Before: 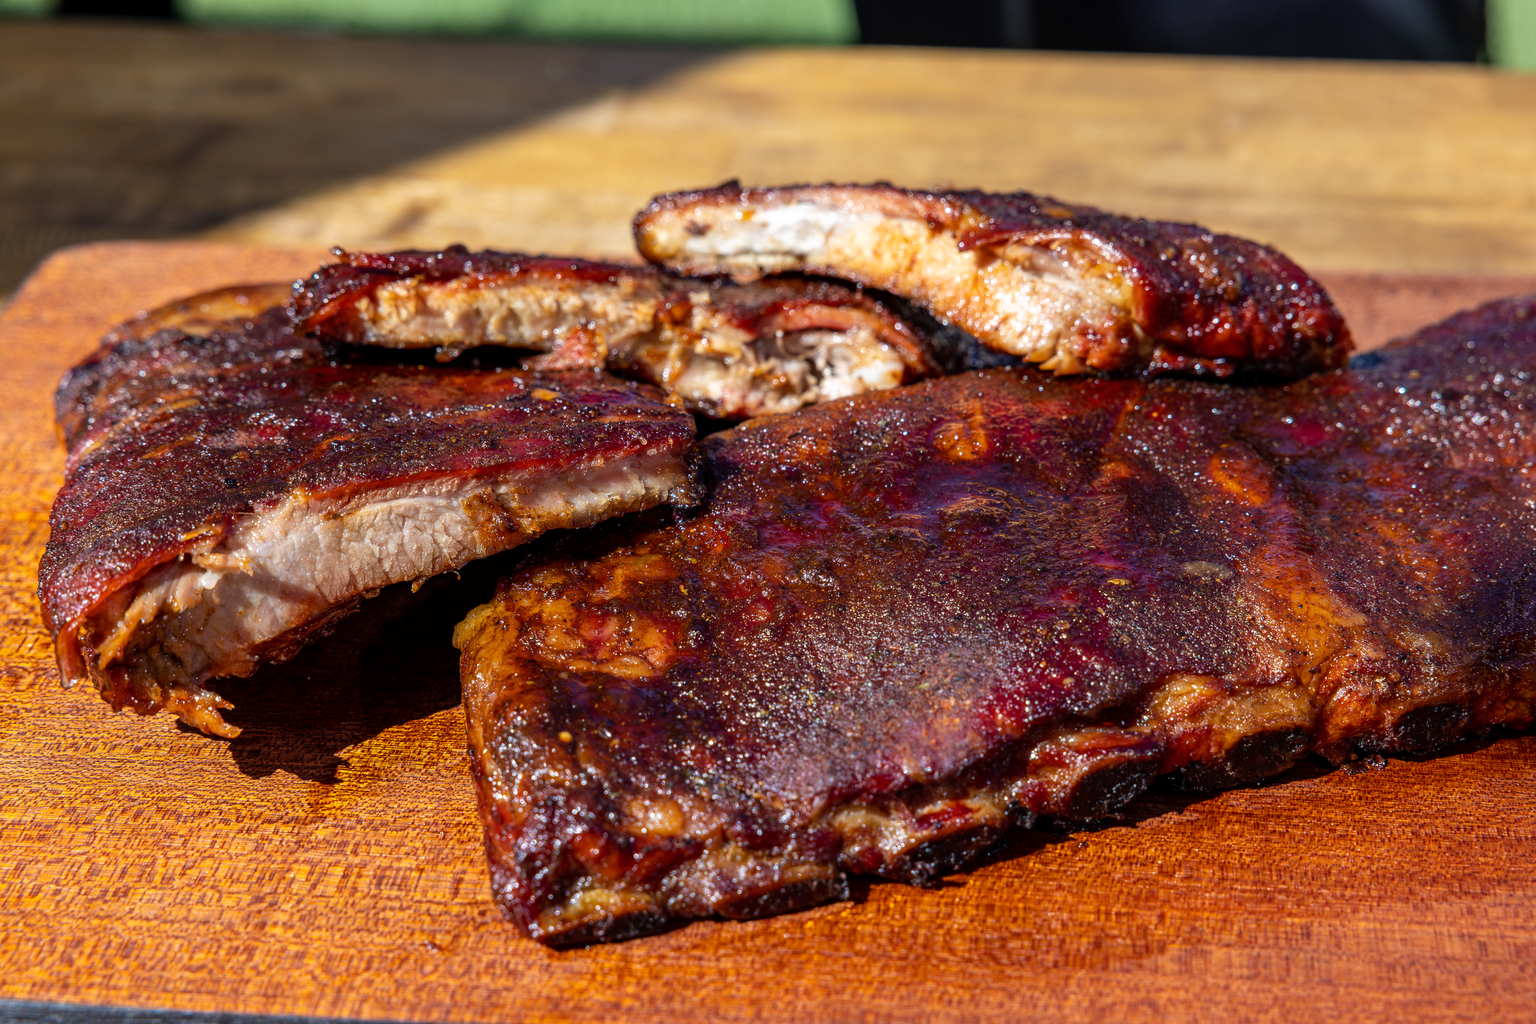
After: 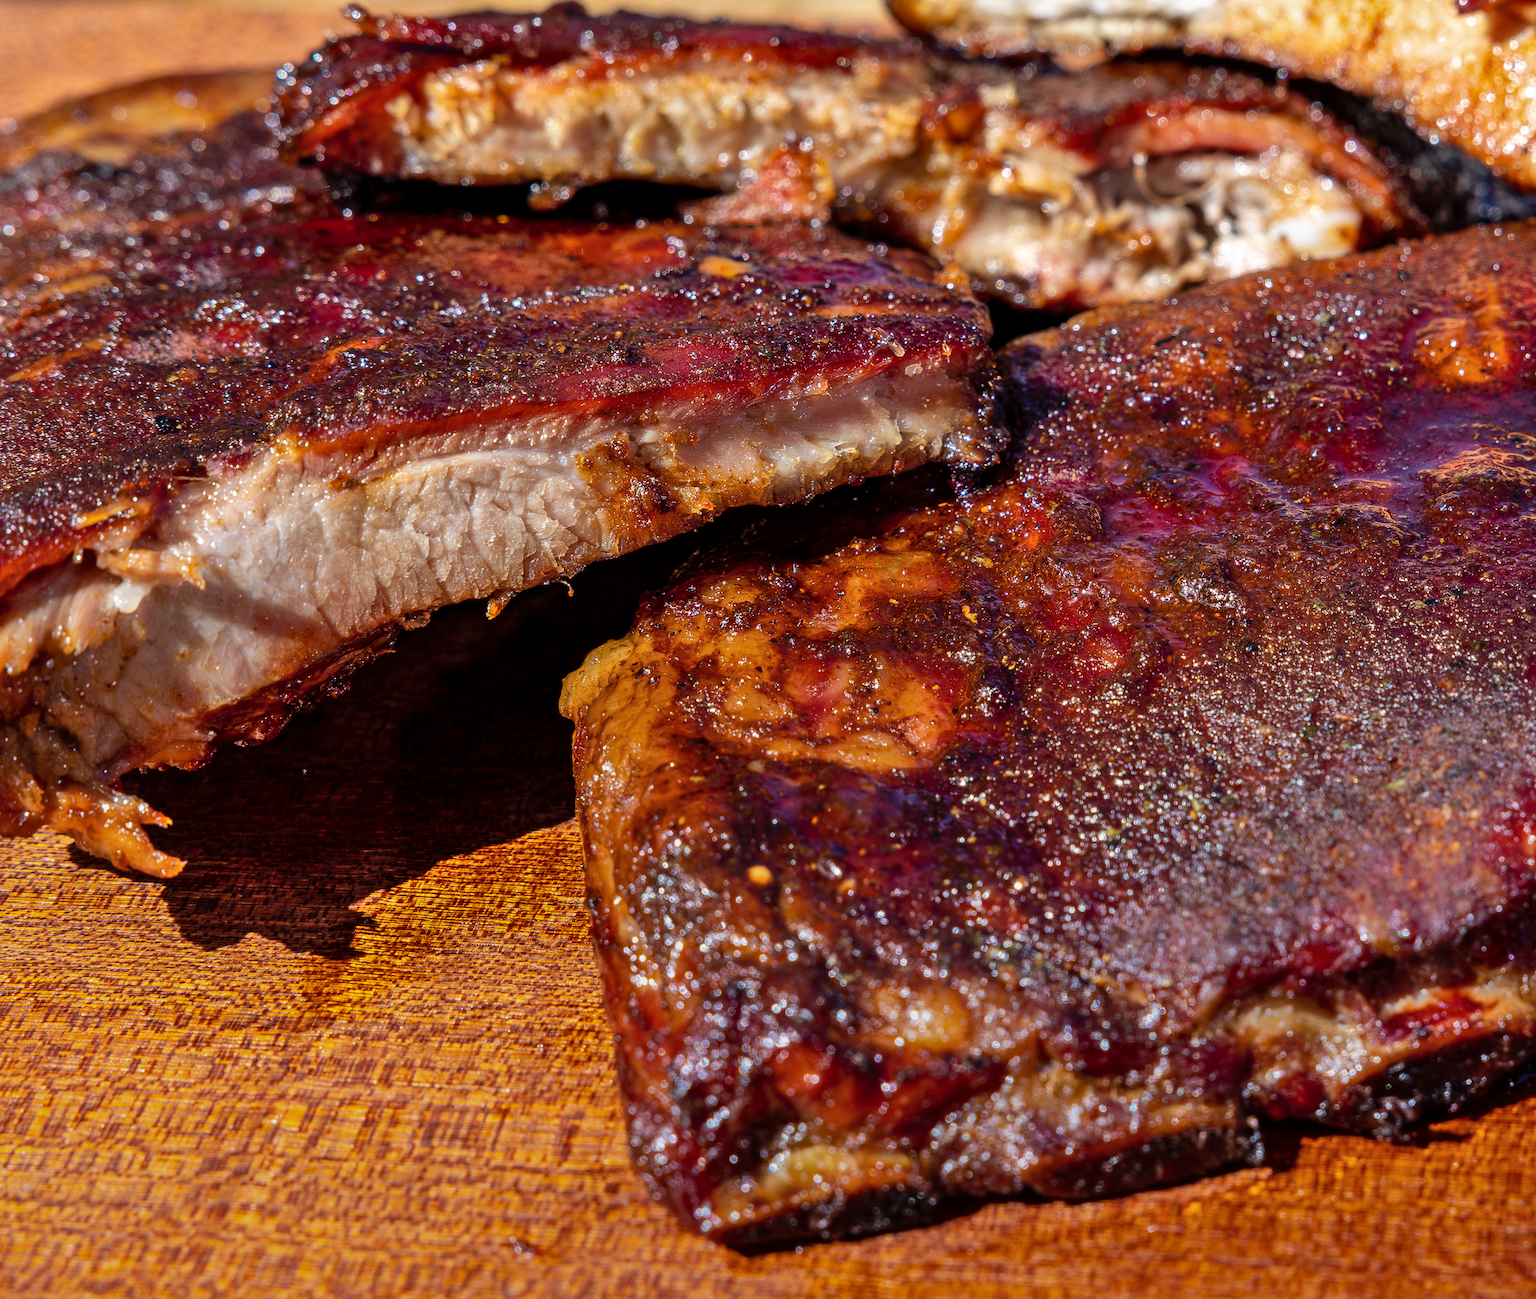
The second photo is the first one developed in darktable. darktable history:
tone equalizer: on, module defaults
graduated density: rotation -180°, offset 24.95
shadows and highlights: soften with gaussian
crop: left 8.966%, top 23.852%, right 34.699%, bottom 4.703%
